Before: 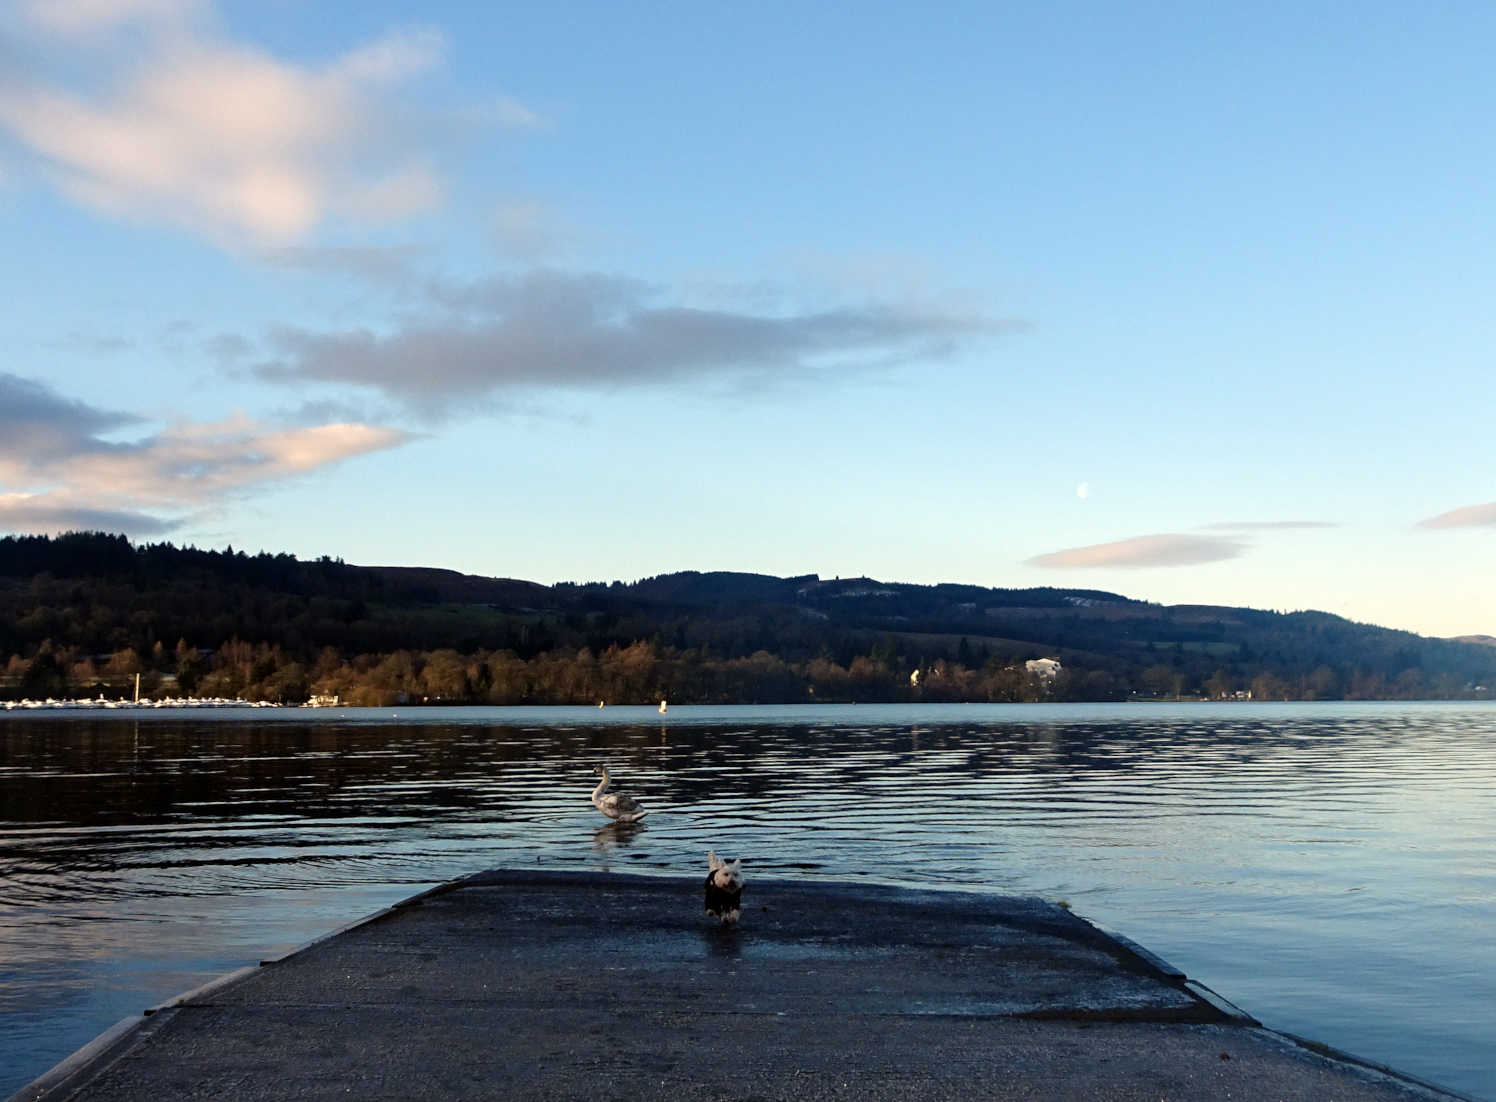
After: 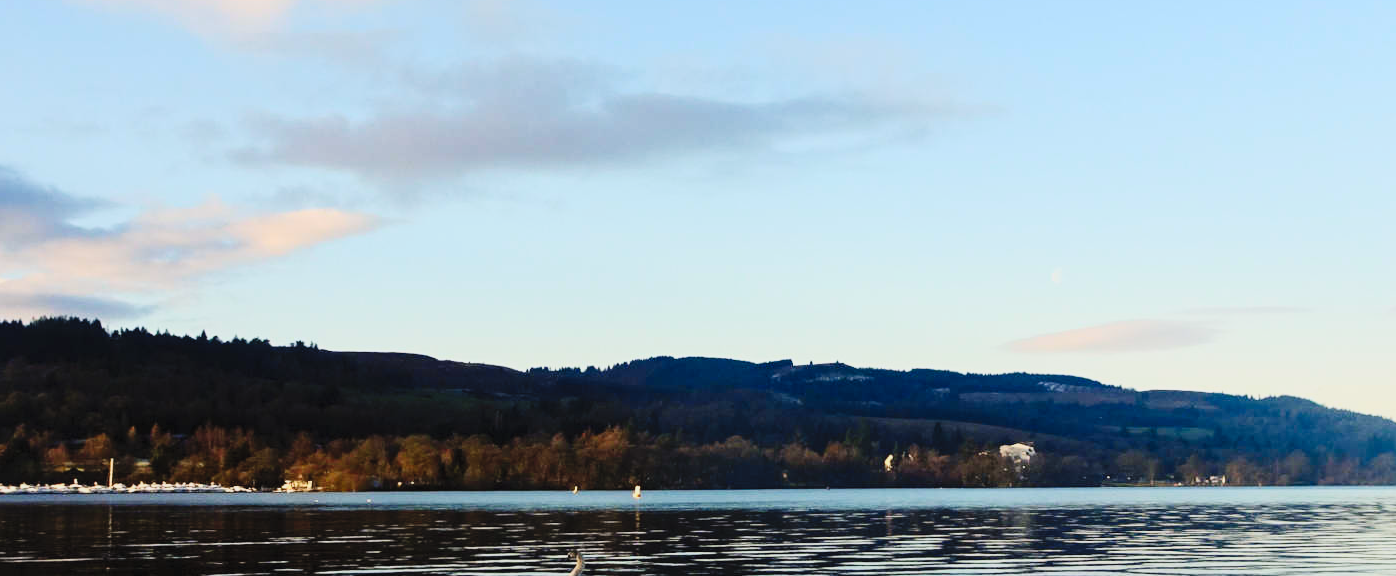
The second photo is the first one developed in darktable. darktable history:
tone curve: curves: ch0 [(0, 0.025) (0.15, 0.143) (0.452, 0.486) (0.751, 0.788) (1, 0.961)]; ch1 [(0, 0) (0.416, 0.4) (0.476, 0.469) (0.497, 0.494) (0.546, 0.571) (0.566, 0.607) (0.62, 0.657) (1, 1)]; ch2 [(0, 0) (0.386, 0.397) (0.505, 0.498) (0.547, 0.546) (0.579, 0.58) (1, 1)], preserve colors none
exposure: exposure -0.399 EV, compensate highlight preservation false
crop: left 1.796%, top 19.562%, right 4.873%, bottom 28.167%
contrast brightness saturation: contrast 0.24, brightness 0.256, saturation 0.385
